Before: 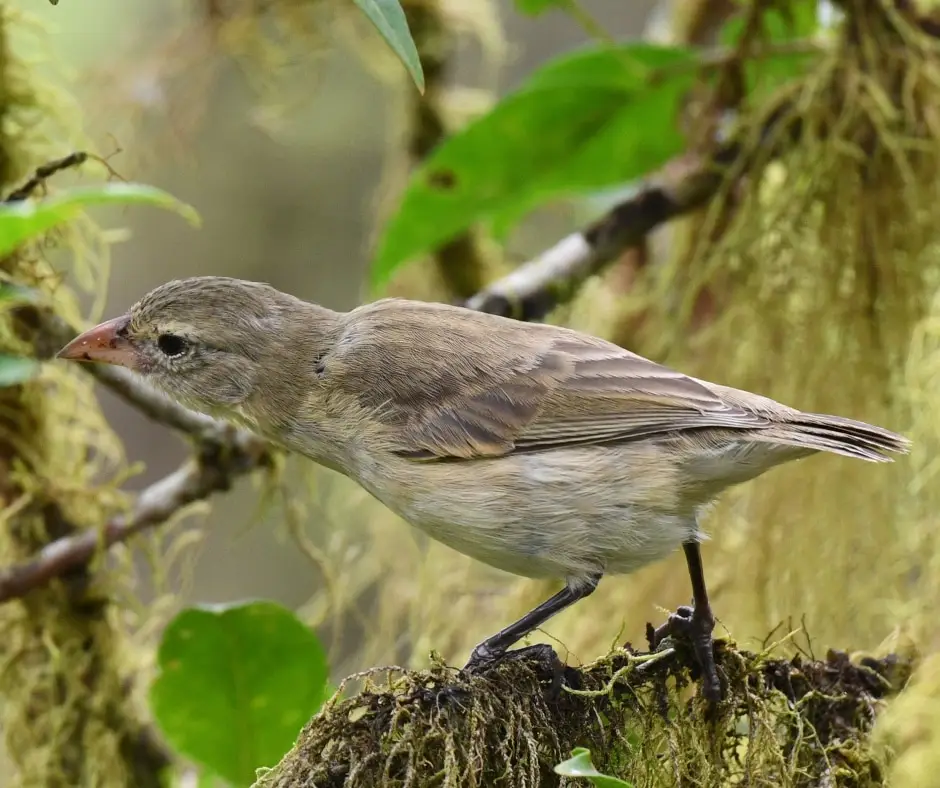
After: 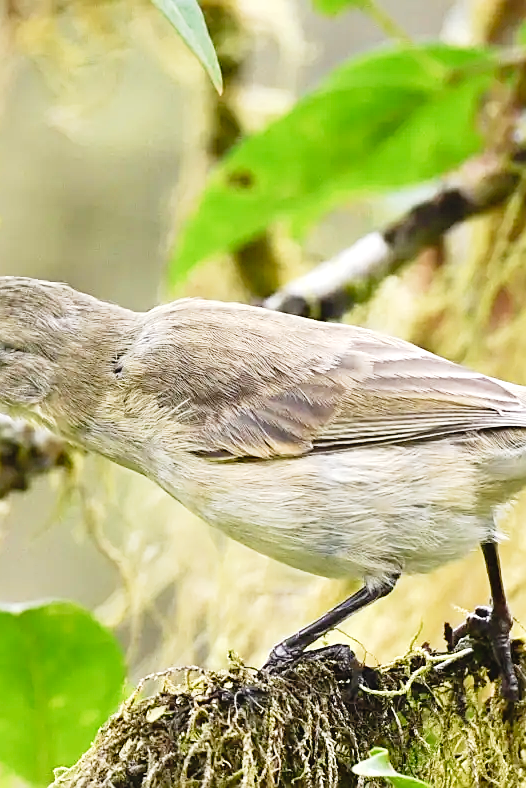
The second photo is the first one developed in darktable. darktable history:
crop: left 21.508%, right 22.504%
tone curve: curves: ch0 [(0, 0.022) (0.114, 0.088) (0.282, 0.316) (0.446, 0.511) (0.613, 0.693) (0.786, 0.843) (0.999, 0.949)]; ch1 [(0, 0) (0.395, 0.343) (0.463, 0.427) (0.486, 0.474) (0.503, 0.5) (0.535, 0.522) (0.555, 0.546) (0.594, 0.614) (0.755, 0.793) (1, 1)]; ch2 [(0, 0) (0.369, 0.388) (0.449, 0.431) (0.501, 0.5) (0.528, 0.517) (0.561, 0.59) (0.612, 0.646) (0.697, 0.721) (1, 1)], preserve colors none
exposure: black level correction 0, exposure 1 EV, compensate exposure bias true, compensate highlight preservation false
sharpen: on, module defaults
